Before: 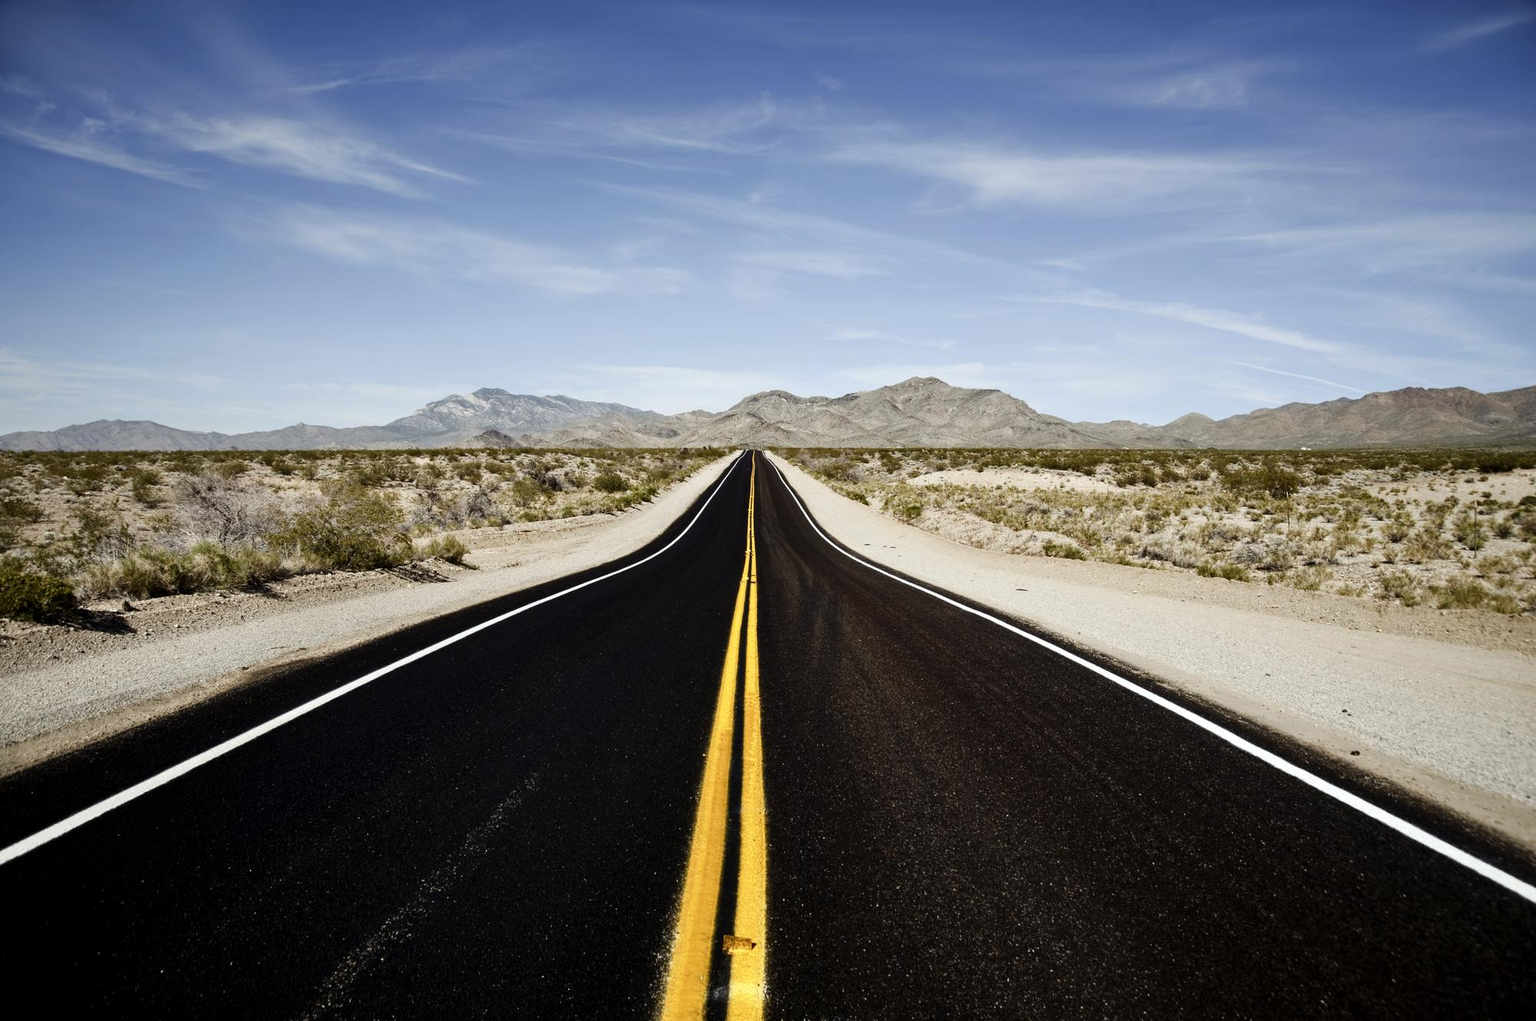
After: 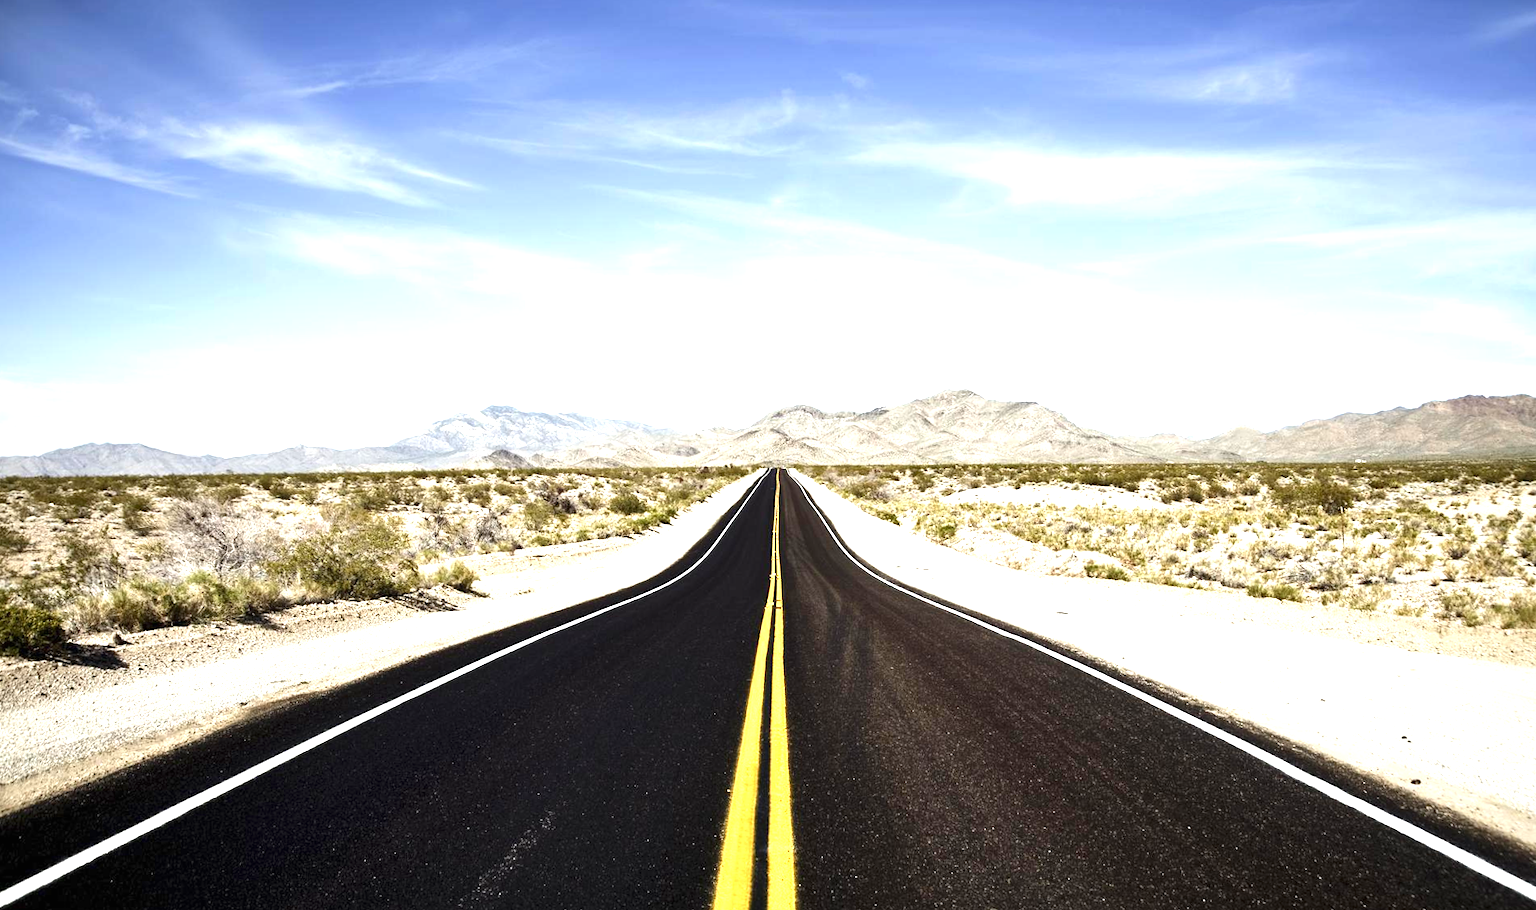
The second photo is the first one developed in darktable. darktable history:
exposure: black level correction 0, exposure 1.378 EV, compensate highlight preservation false
crop and rotate: angle 0.565°, left 0.374%, right 3.449%, bottom 14.287%
